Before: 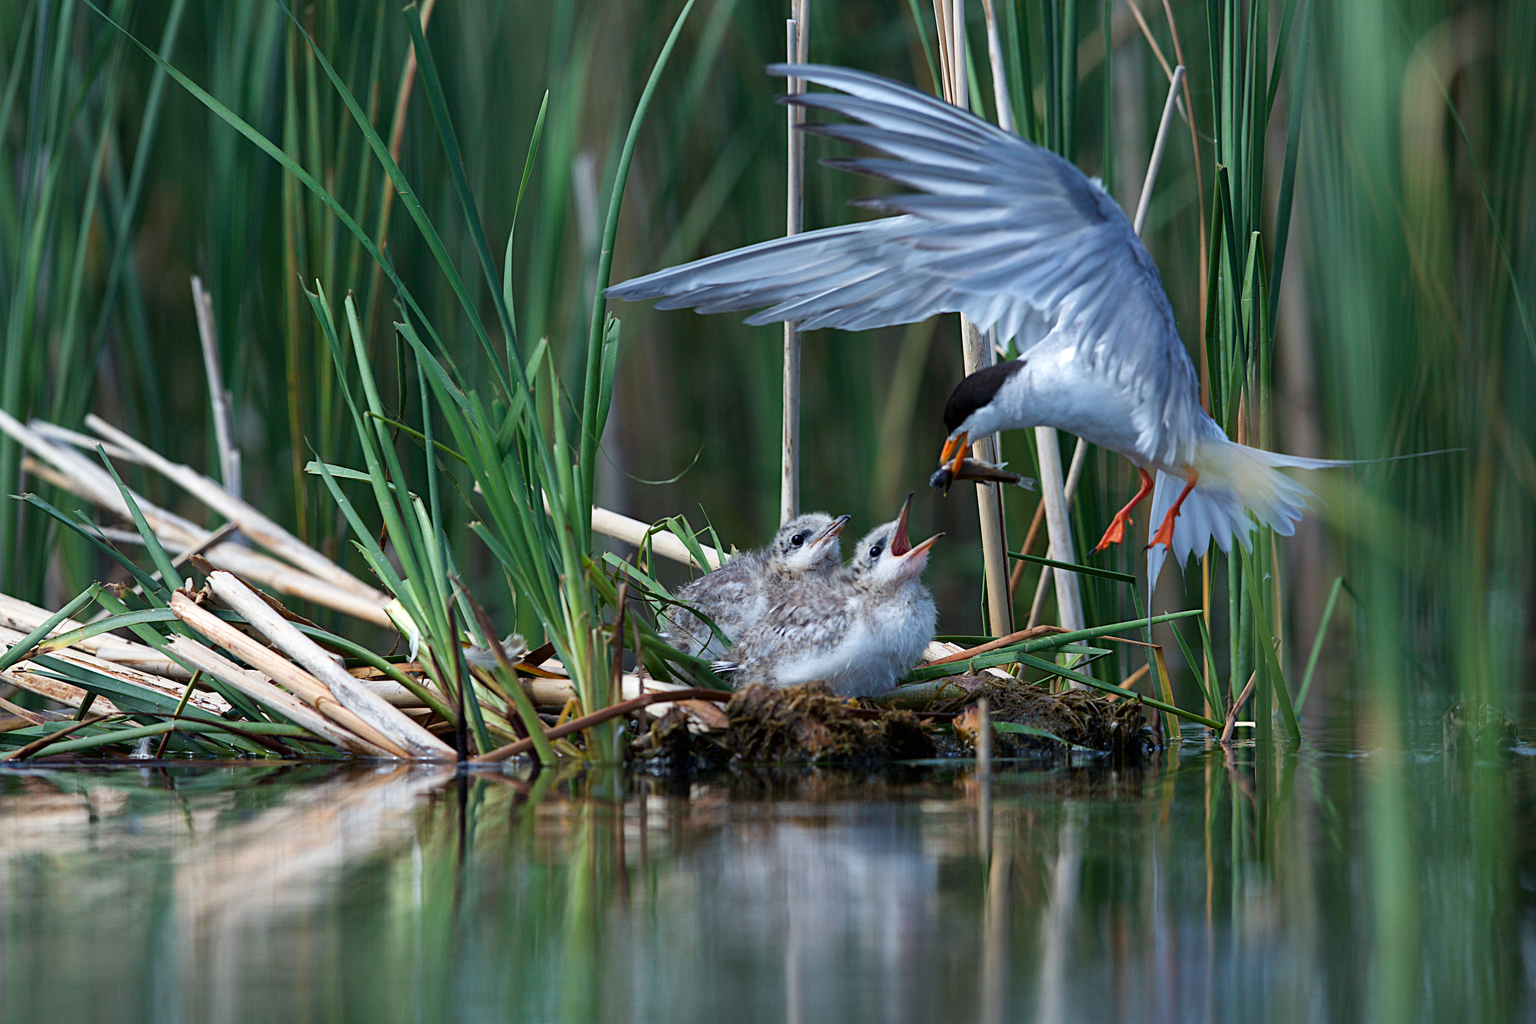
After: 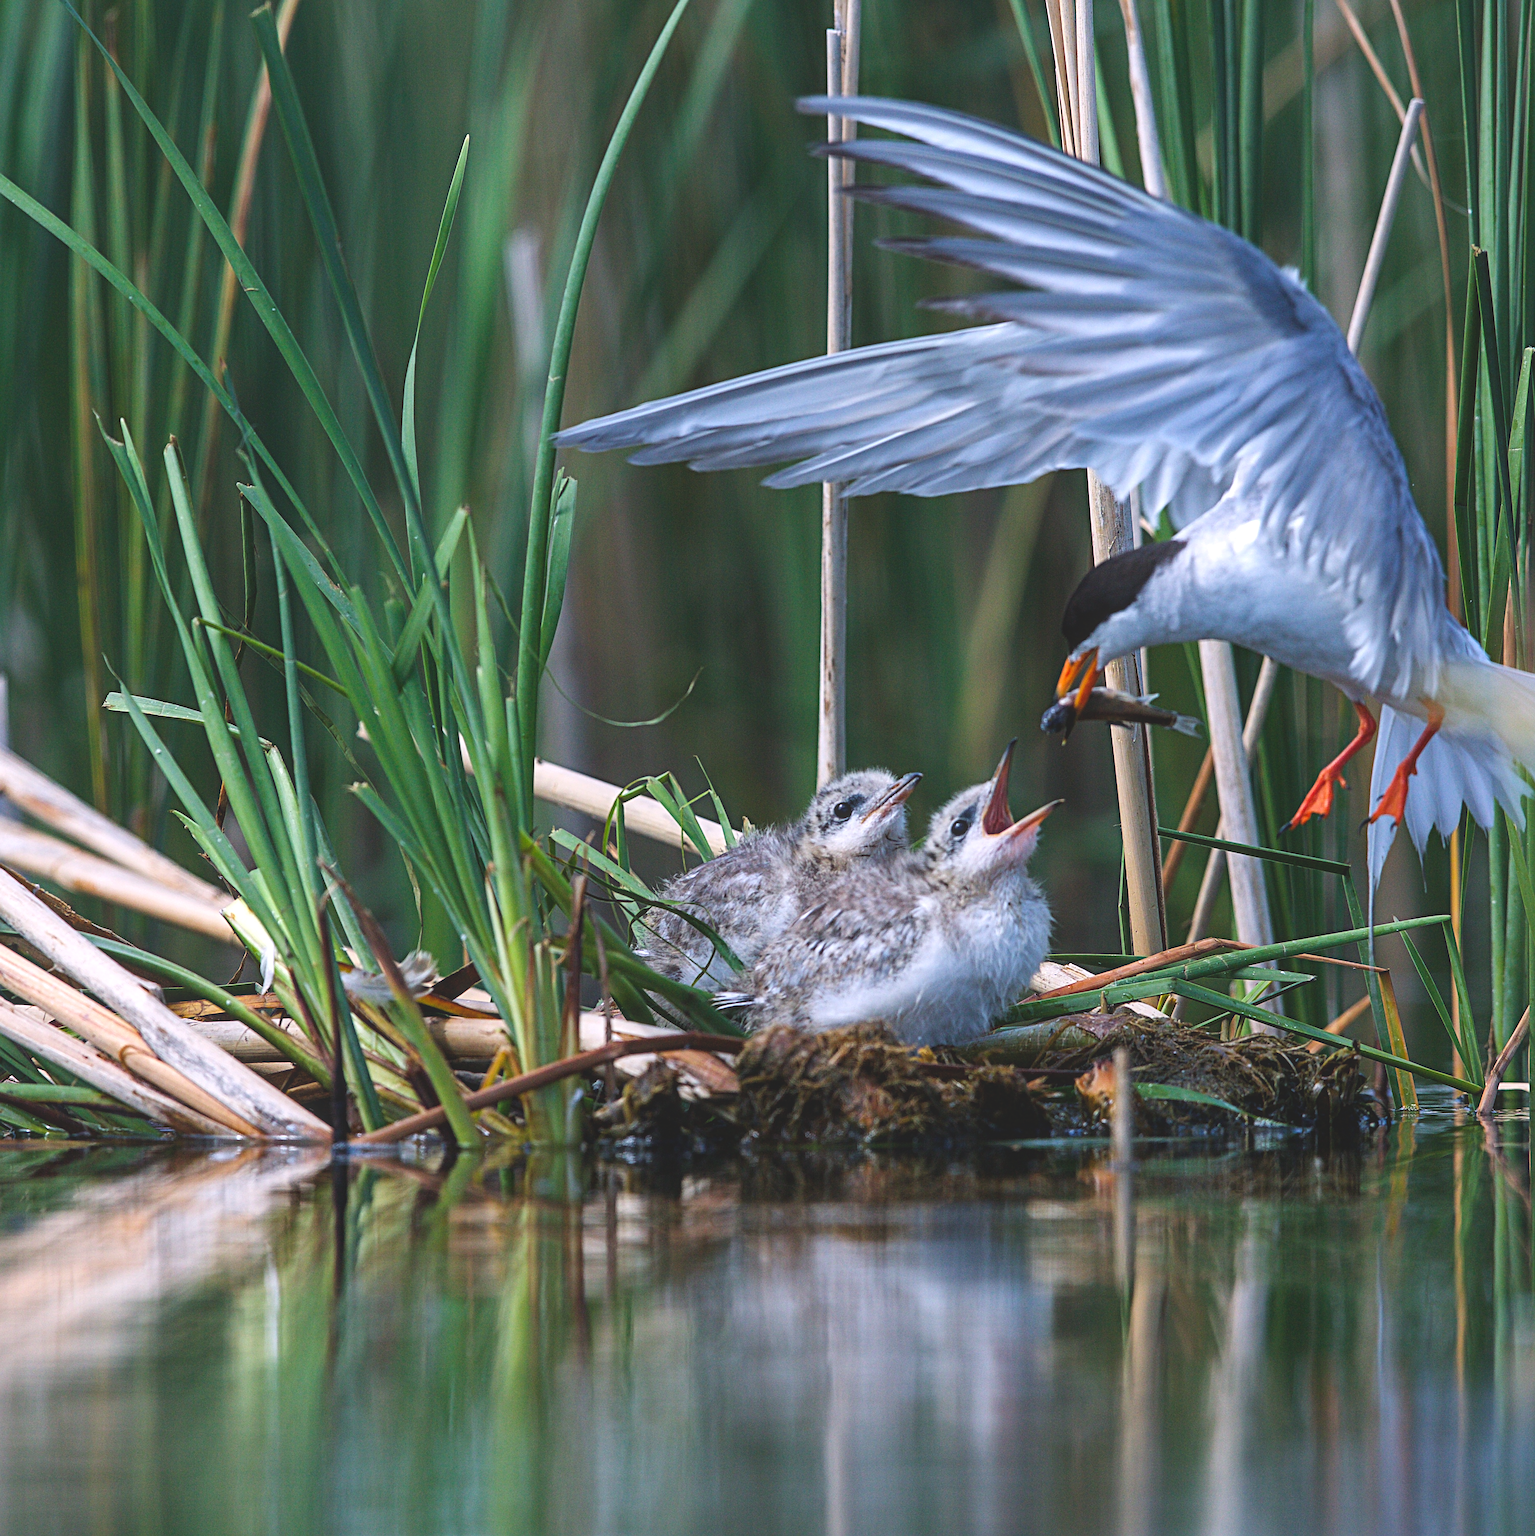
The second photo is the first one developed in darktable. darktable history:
crop and rotate: left 15.357%, right 17.997%
color balance rgb: highlights gain › chroma 1.556%, highlights gain › hue 309.83°, global offset › luminance 1.981%, perceptual saturation grading › global saturation 17.756%, perceptual brilliance grading › global brilliance 2.508%, perceptual brilliance grading › highlights -2.664%, perceptual brilliance grading › shadows 3.237%
sharpen: on, module defaults
local contrast: on, module defaults
